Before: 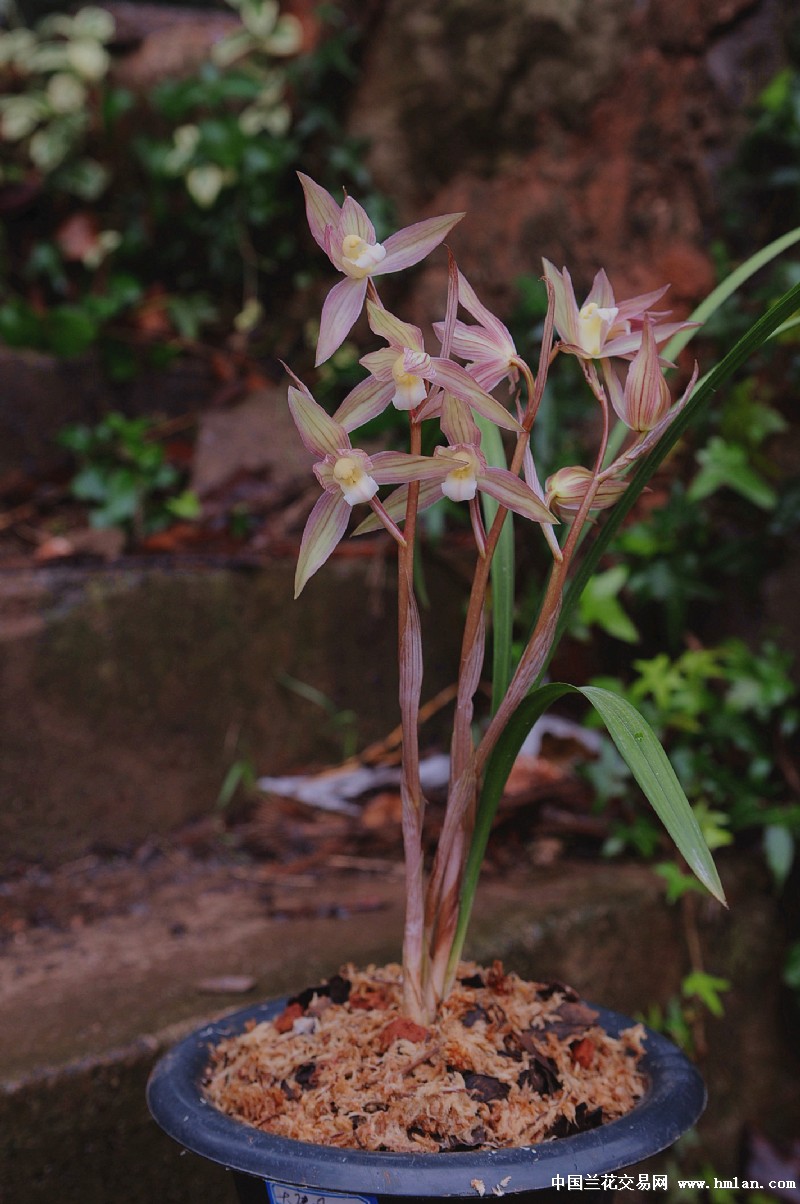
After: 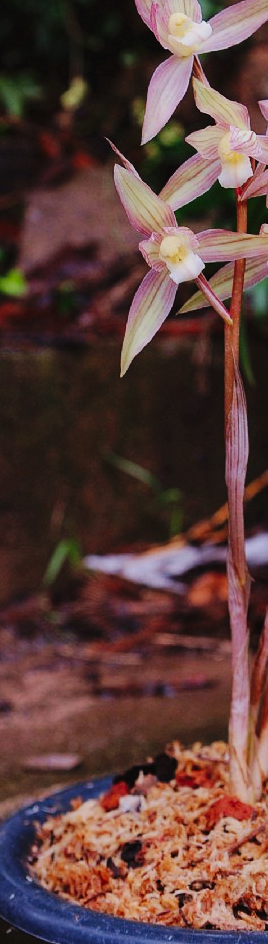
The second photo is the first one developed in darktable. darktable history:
tone curve: curves: ch0 [(0, 0) (0.003, 0.003) (0.011, 0.011) (0.025, 0.025) (0.044, 0.044) (0.069, 0.069) (0.1, 0.099) (0.136, 0.135) (0.177, 0.176) (0.224, 0.223) (0.277, 0.275) (0.335, 0.333) (0.399, 0.396) (0.468, 0.465) (0.543, 0.545) (0.623, 0.625) (0.709, 0.71) (0.801, 0.801) (0.898, 0.898) (1, 1)], preserve colors none
crop and rotate: left 21.77%, top 18.528%, right 44.676%, bottom 2.997%
base curve: curves: ch0 [(0, 0) (0.036, 0.025) (0.121, 0.166) (0.206, 0.329) (0.605, 0.79) (1, 1)], preserve colors none
